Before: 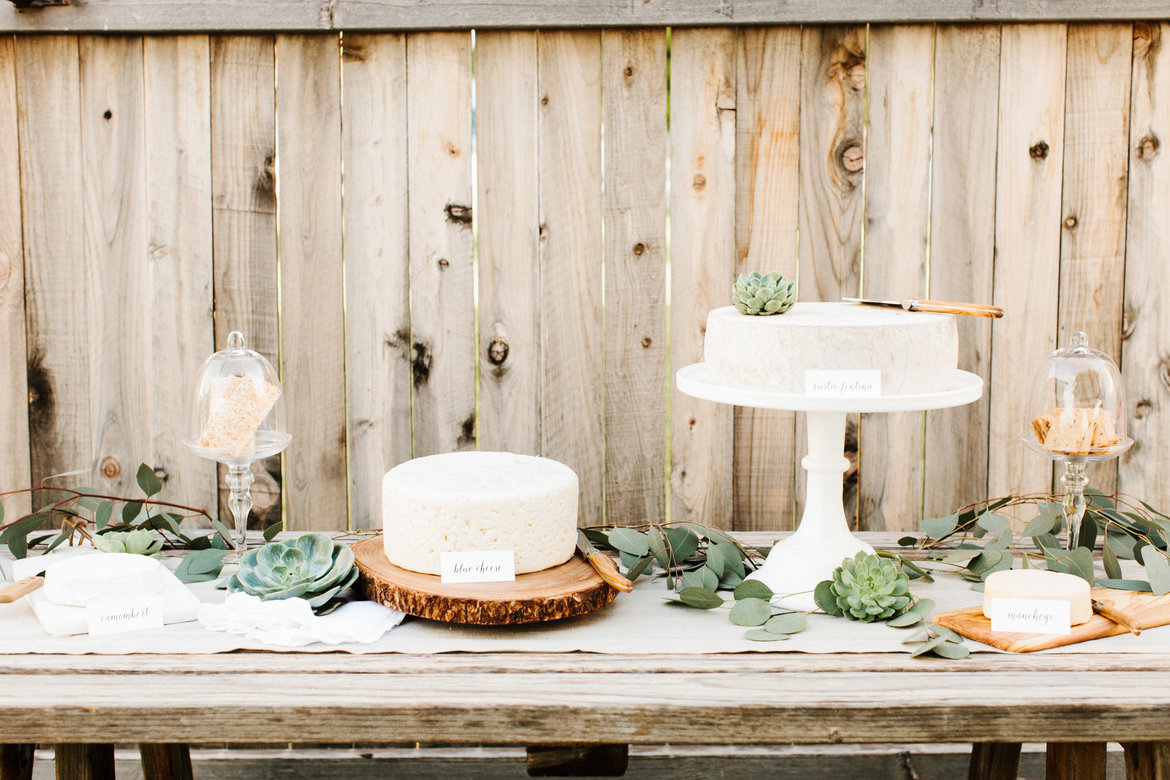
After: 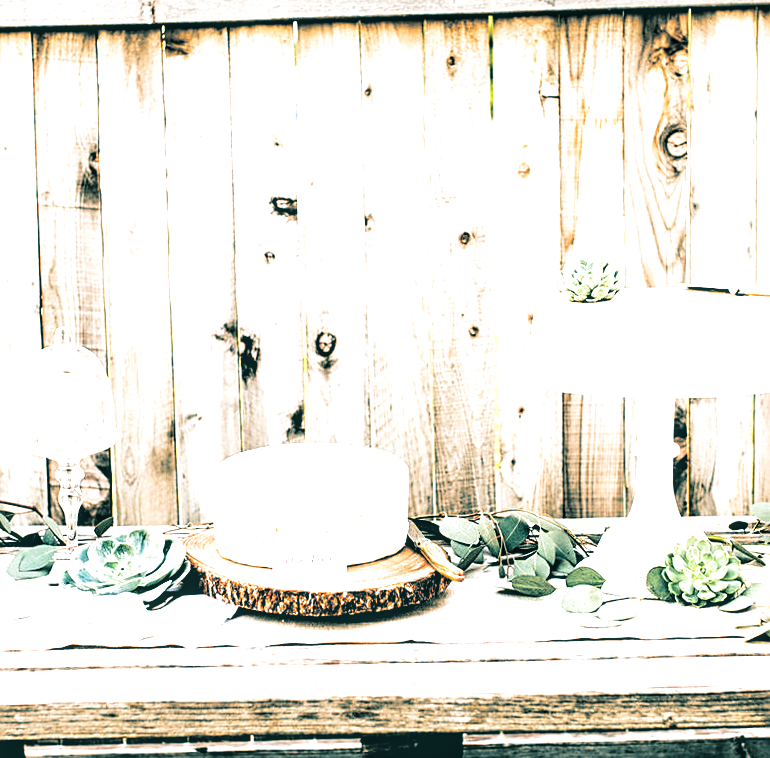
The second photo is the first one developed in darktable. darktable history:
filmic rgb: black relative exposure -5 EV, hardness 2.88, contrast 1.4, highlights saturation mix -30%
rotate and perspective: rotation -1°, crop left 0.011, crop right 0.989, crop top 0.025, crop bottom 0.975
sharpen: amount 0.6
levels: levels [0, 0.374, 0.749]
local contrast: detail 130%
split-toning: shadows › hue 183.6°, shadows › saturation 0.52, highlights › hue 0°, highlights › saturation 0
crop and rotate: left 14.292%, right 19.041%
